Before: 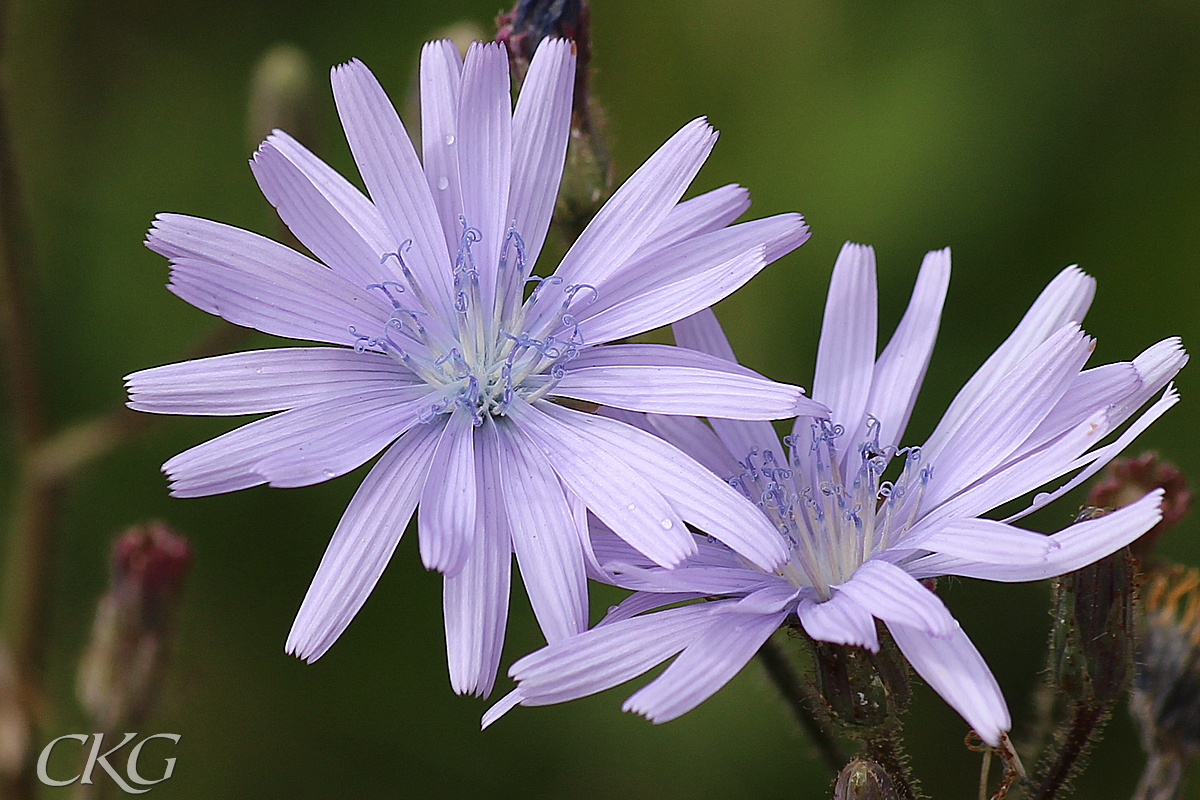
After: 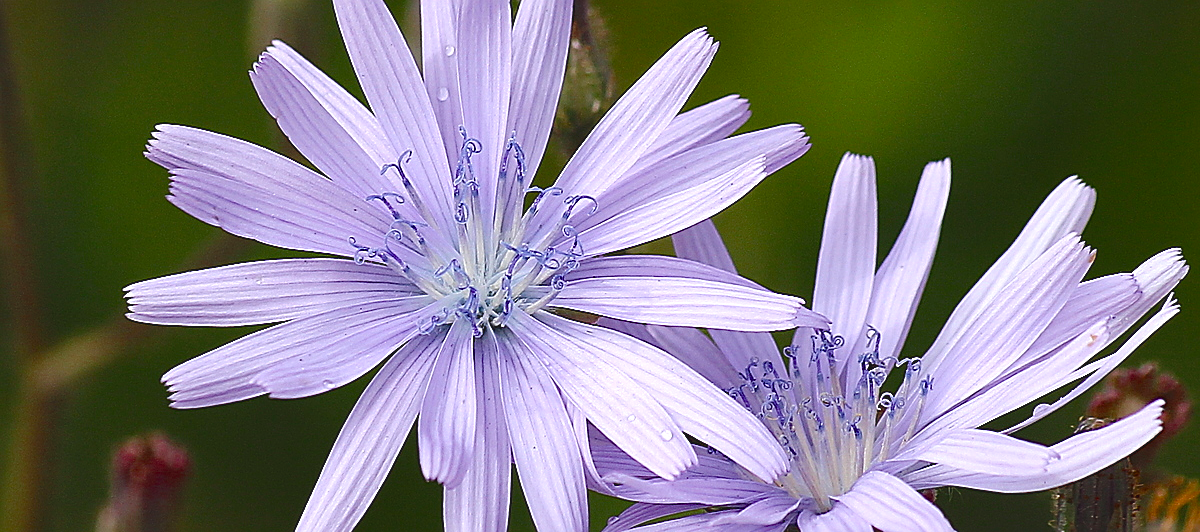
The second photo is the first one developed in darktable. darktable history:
sharpen: on, module defaults
color balance rgb: global offset › luminance 0.767%, perceptual saturation grading › global saturation 15.534%, perceptual saturation grading › highlights -19.374%, perceptual saturation grading › shadows 19.81%, perceptual brilliance grading › global brilliance 12.309%, saturation formula JzAzBz (2021)
crop: top 11.169%, bottom 22.279%
